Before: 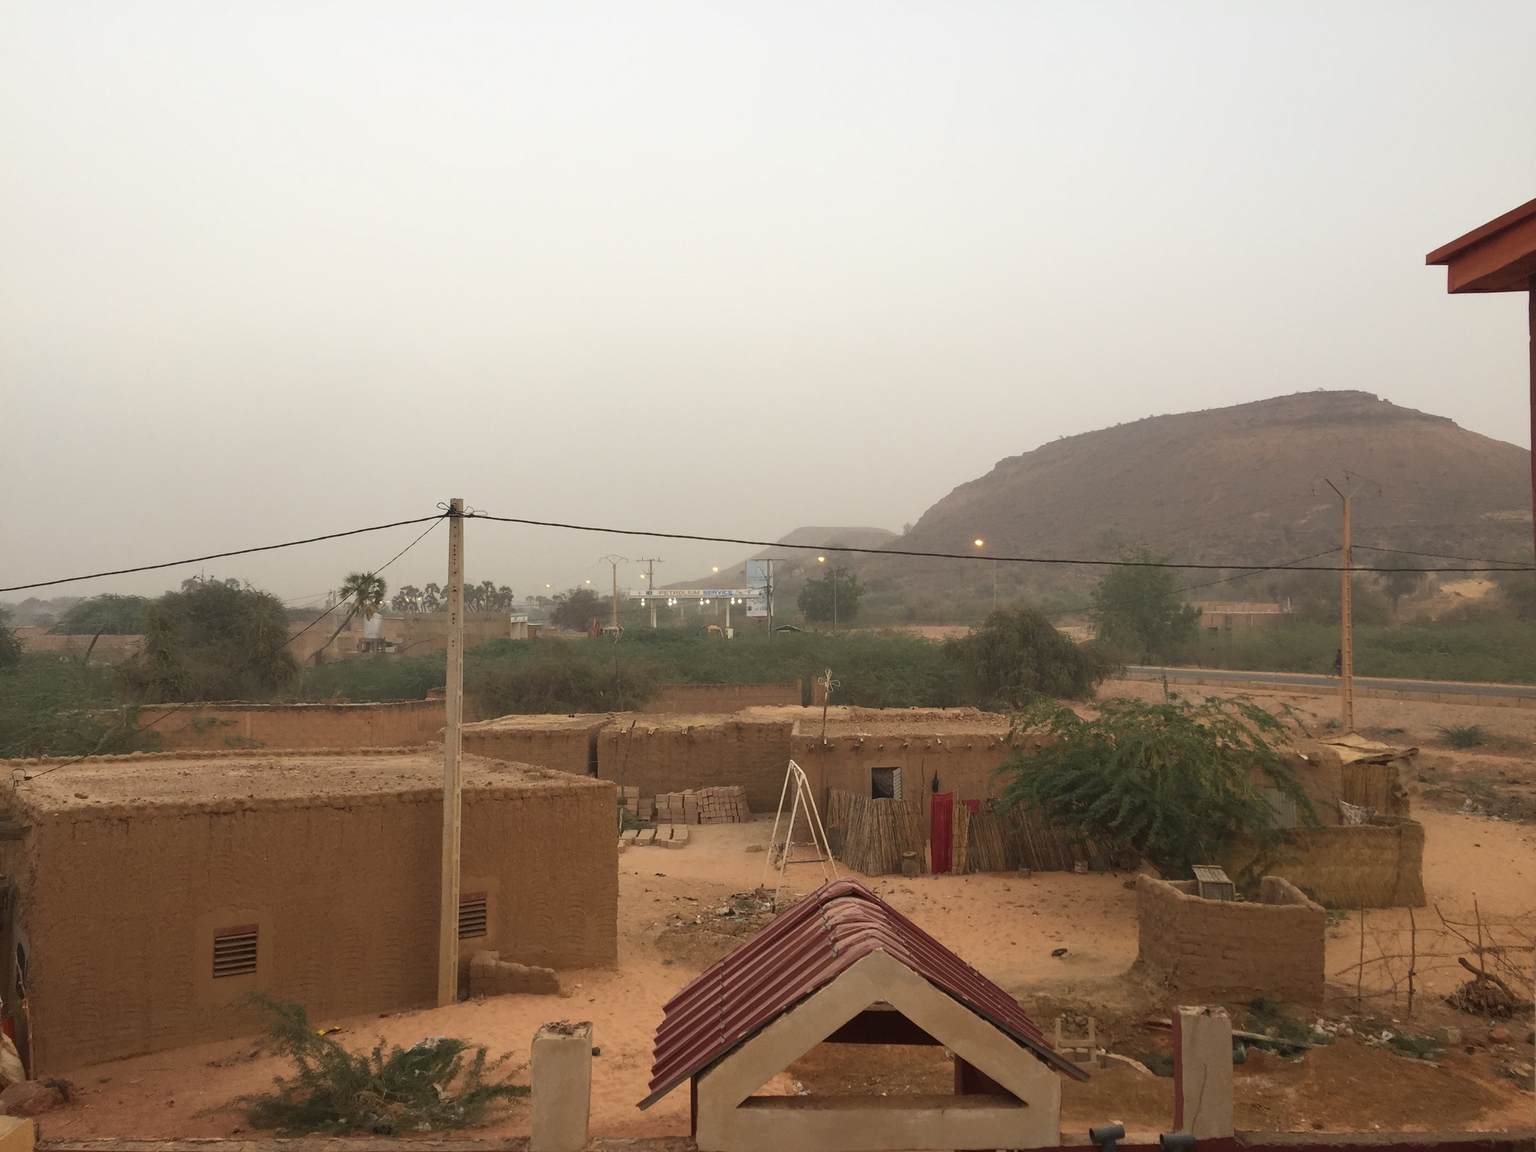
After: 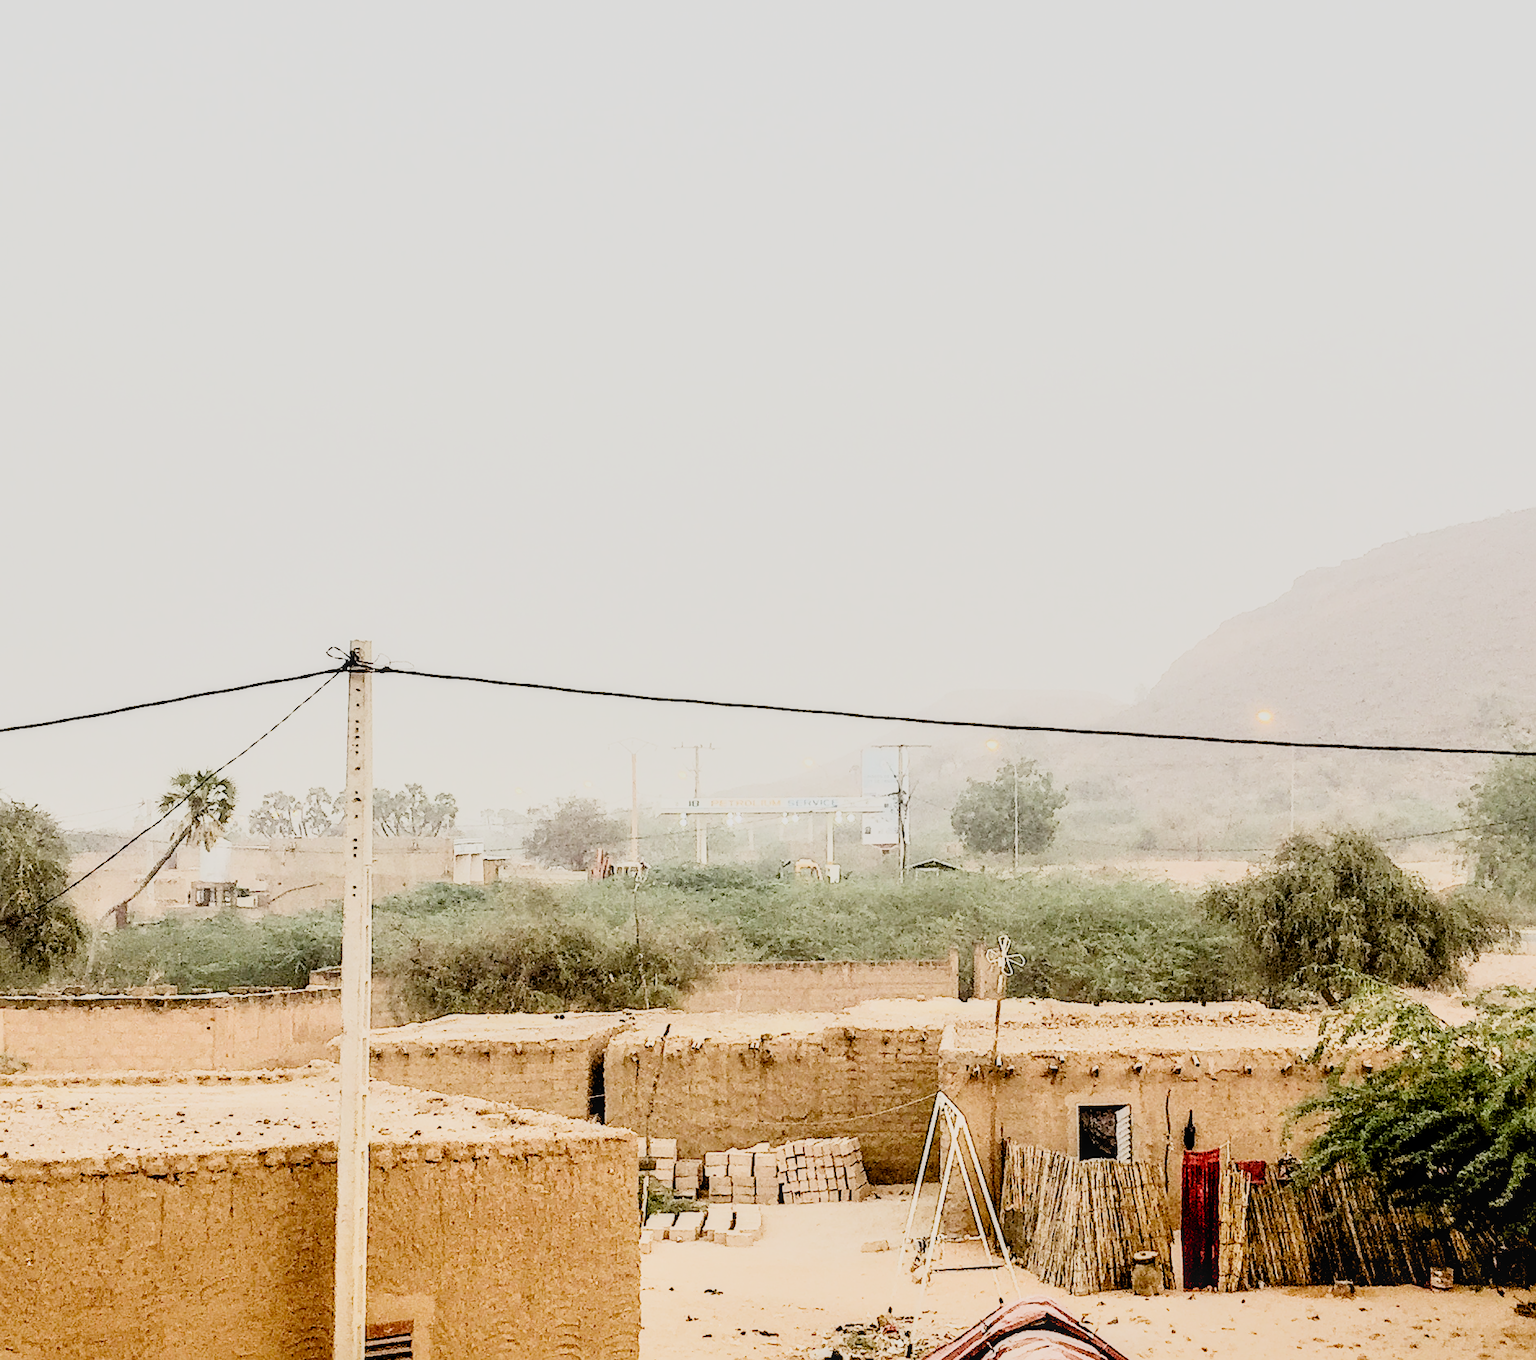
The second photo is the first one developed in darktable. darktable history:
shadows and highlights: shadows 29.61, highlights -30.47, low approximation 0.01, soften with gaussian
contrast brightness saturation: contrast 0.14
exposure: black level correction 0.008, exposure 0.979 EV, compensate highlight preservation false
local contrast: on, module defaults
filmic rgb: black relative exposure -2.85 EV, white relative exposure 4.56 EV, hardness 1.77, contrast 1.25, preserve chrominance no, color science v5 (2021)
sharpen: on, module defaults
crop: left 16.202%, top 11.208%, right 26.045%, bottom 20.557%
rgb curve: curves: ch0 [(0, 0) (0.21, 0.15) (0.24, 0.21) (0.5, 0.75) (0.75, 0.96) (0.89, 0.99) (1, 1)]; ch1 [(0, 0.02) (0.21, 0.13) (0.25, 0.2) (0.5, 0.67) (0.75, 0.9) (0.89, 0.97) (1, 1)]; ch2 [(0, 0.02) (0.21, 0.13) (0.25, 0.2) (0.5, 0.67) (0.75, 0.9) (0.89, 0.97) (1, 1)], compensate middle gray true
